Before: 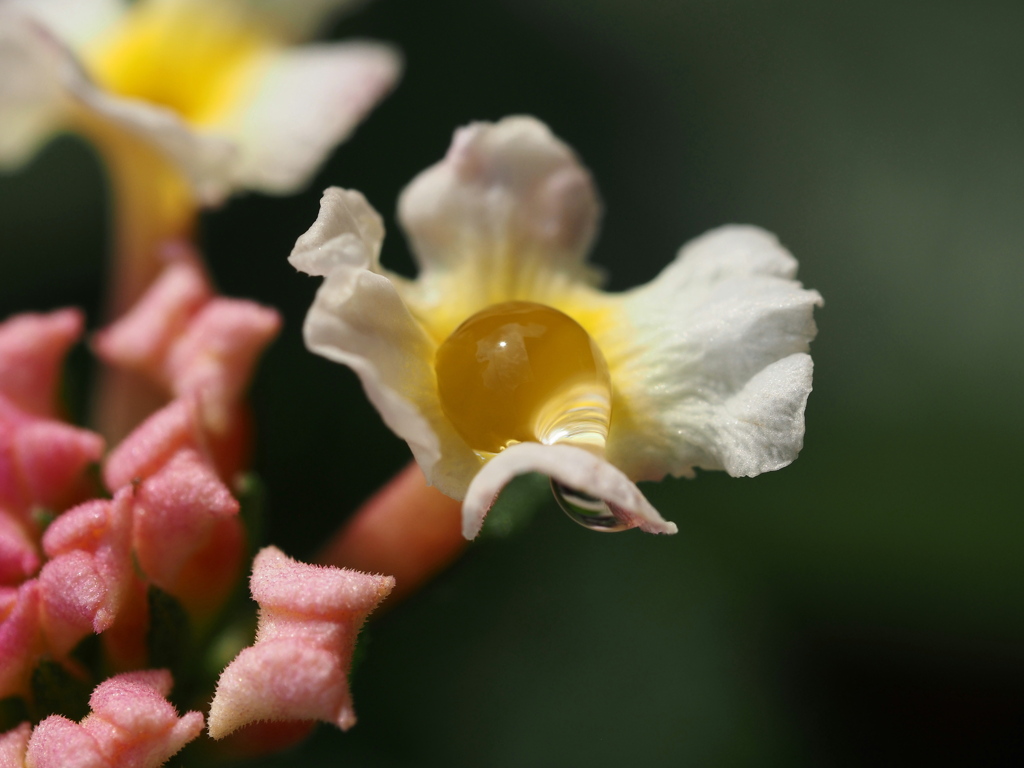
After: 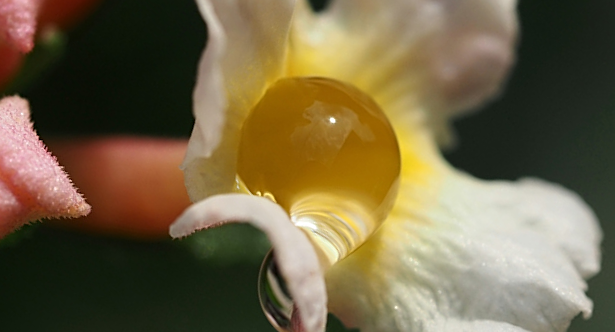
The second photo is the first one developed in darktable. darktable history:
sharpen: on, module defaults
crop and rotate: angle -44.83°, top 16.781%, right 0.95%, bottom 11.722%
